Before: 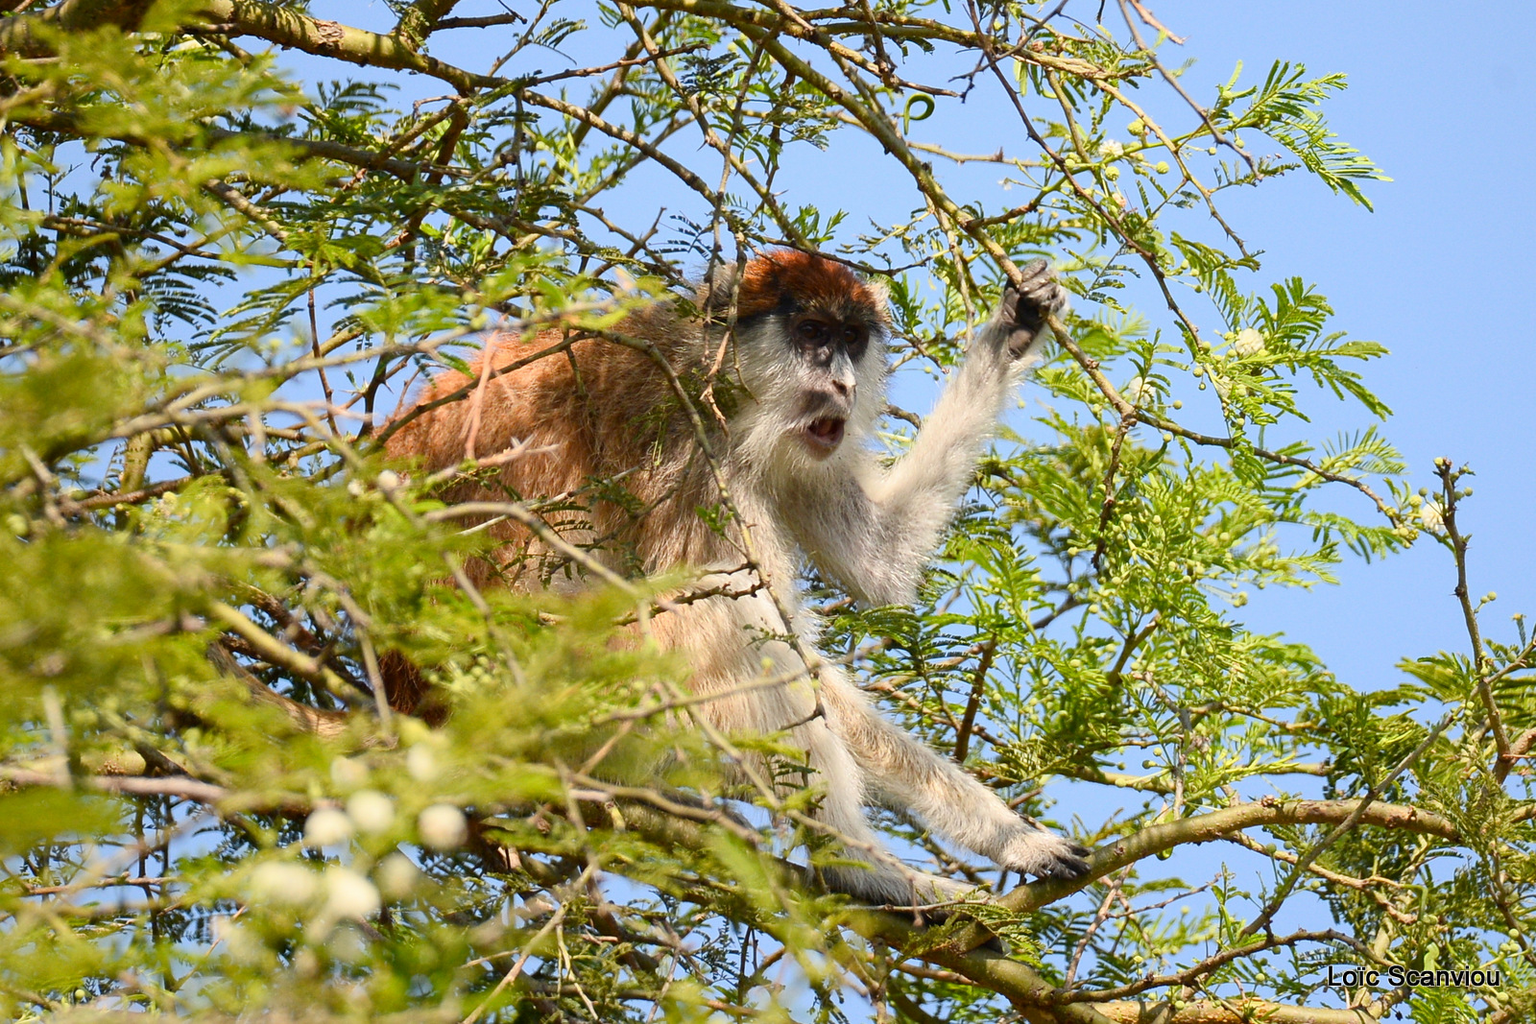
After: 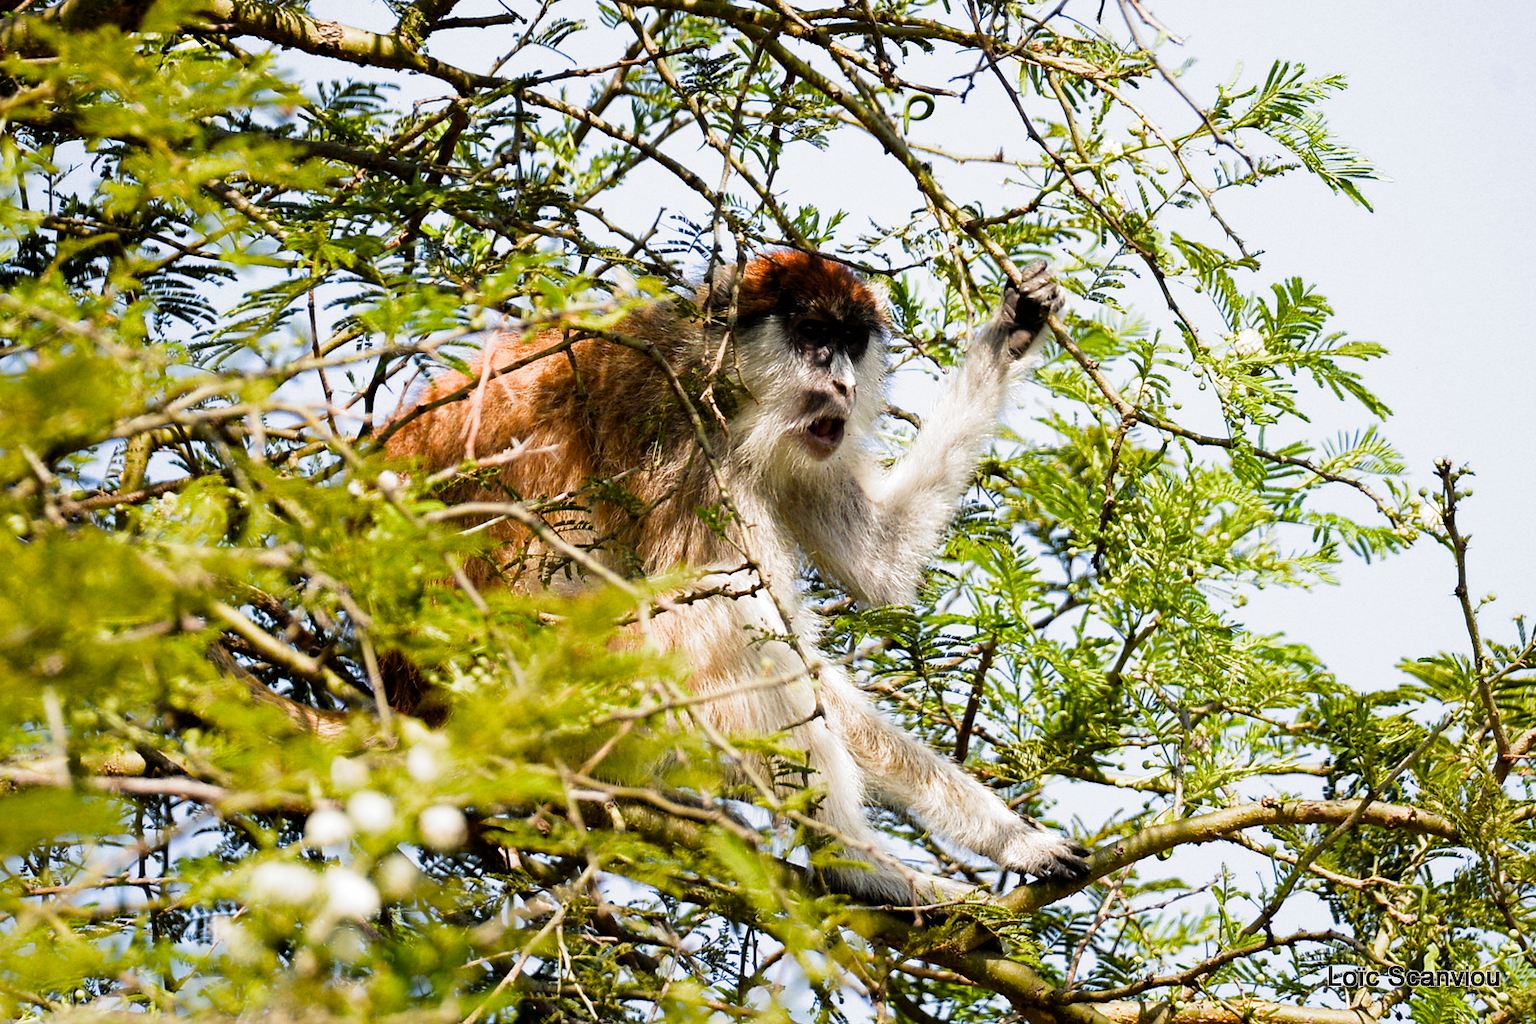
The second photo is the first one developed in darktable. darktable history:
filmic rgb: black relative exposure -8.2 EV, white relative exposure 2.2 EV, threshold 3 EV, hardness 7.11, latitude 75%, contrast 1.325, highlights saturation mix -2%, shadows ↔ highlights balance 30%, preserve chrominance RGB euclidean norm, color science v5 (2021), contrast in shadows safe, contrast in highlights safe, enable highlight reconstruction true
color balance: output saturation 120%
